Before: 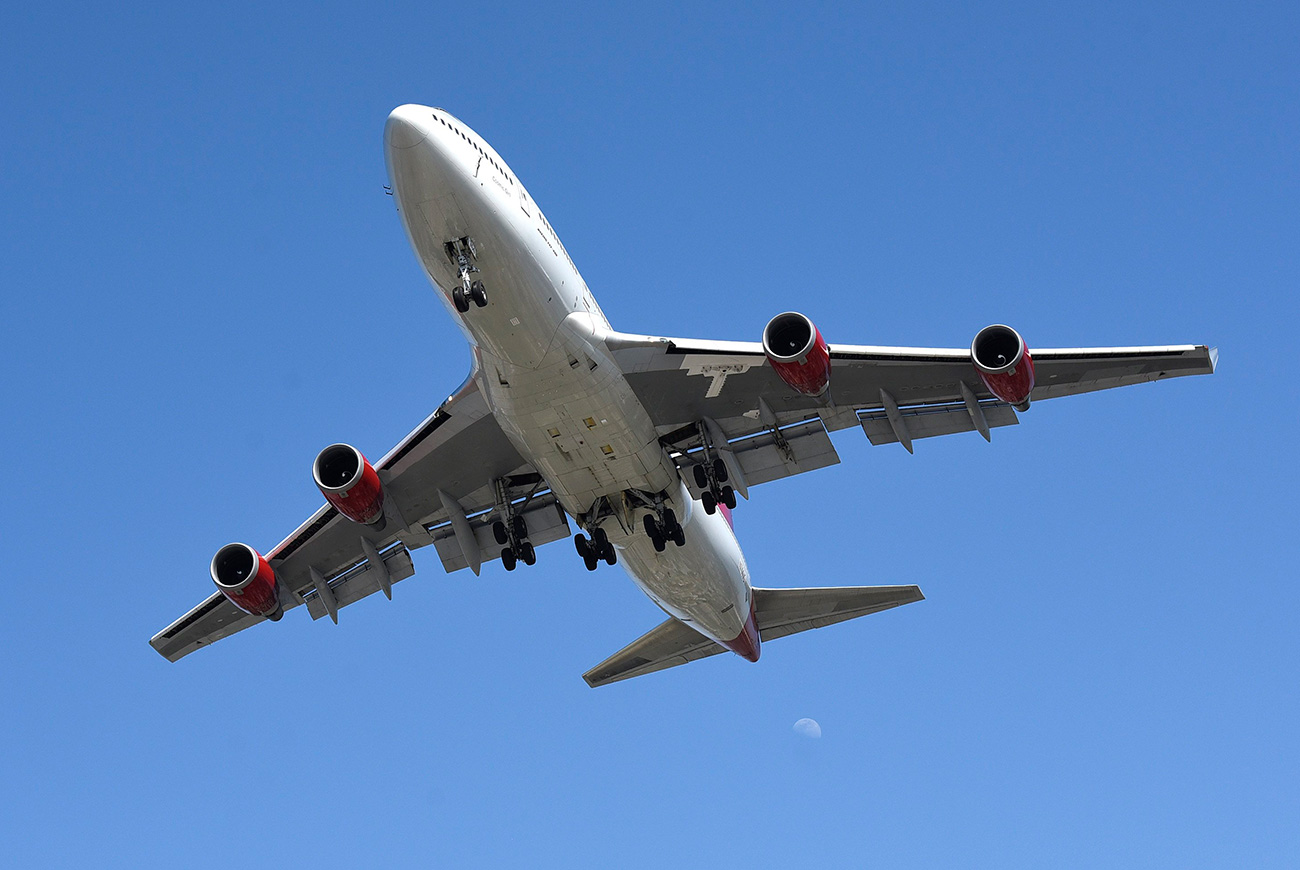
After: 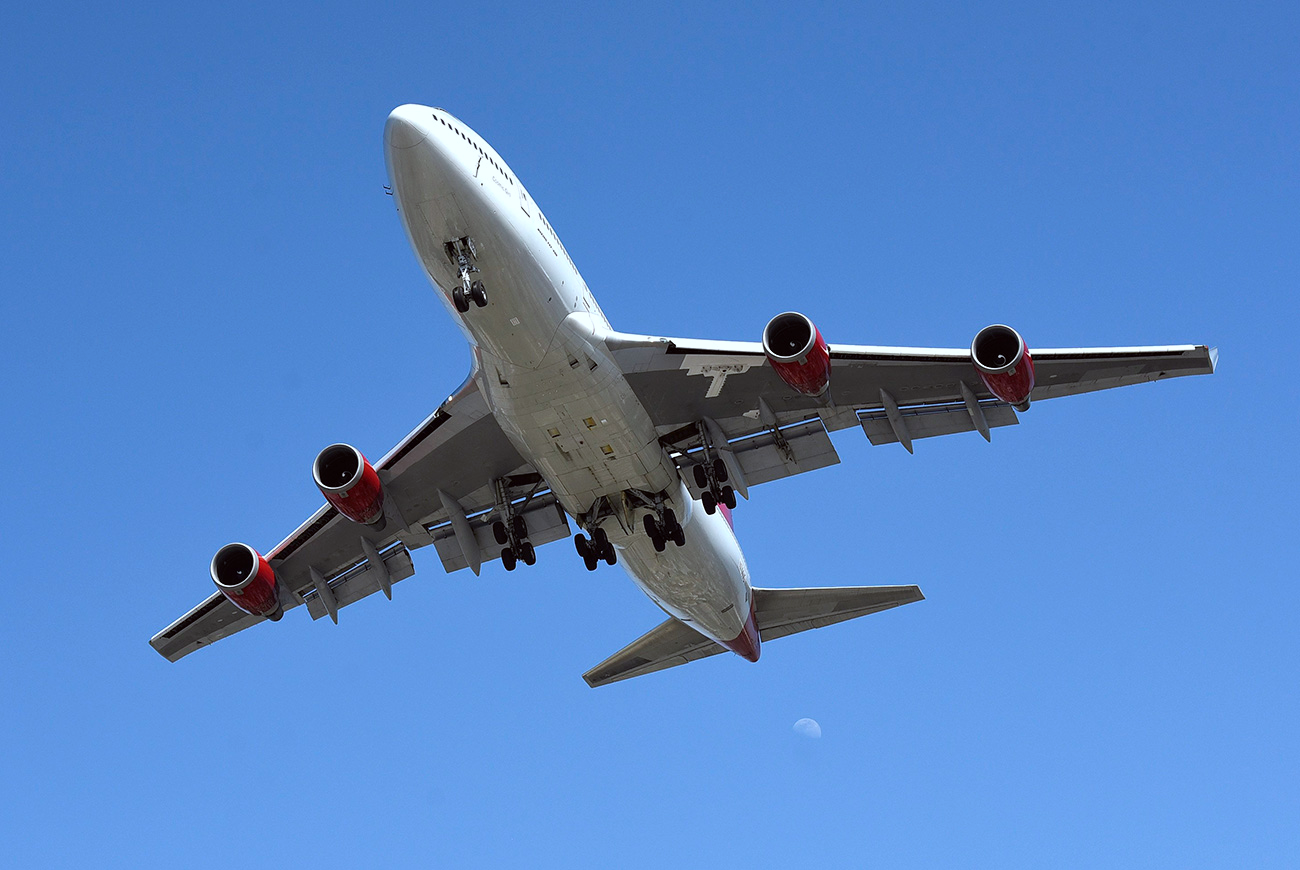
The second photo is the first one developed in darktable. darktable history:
contrast brightness saturation: contrast 0.07
tone equalizer: on, module defaults
white balance: red 0.98, blue 1.034
color correction: highlights a* -2.73, highlights b* -2.09, shadows a* 2.41, shadows b* 2.73
